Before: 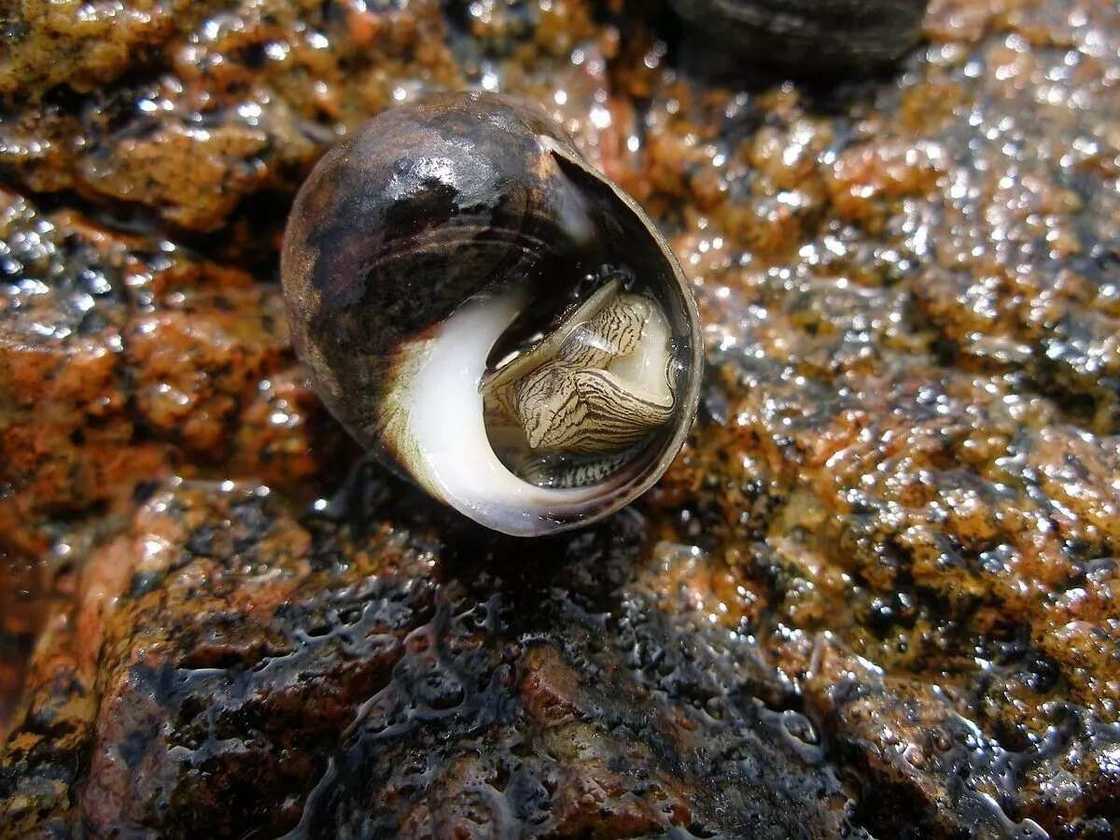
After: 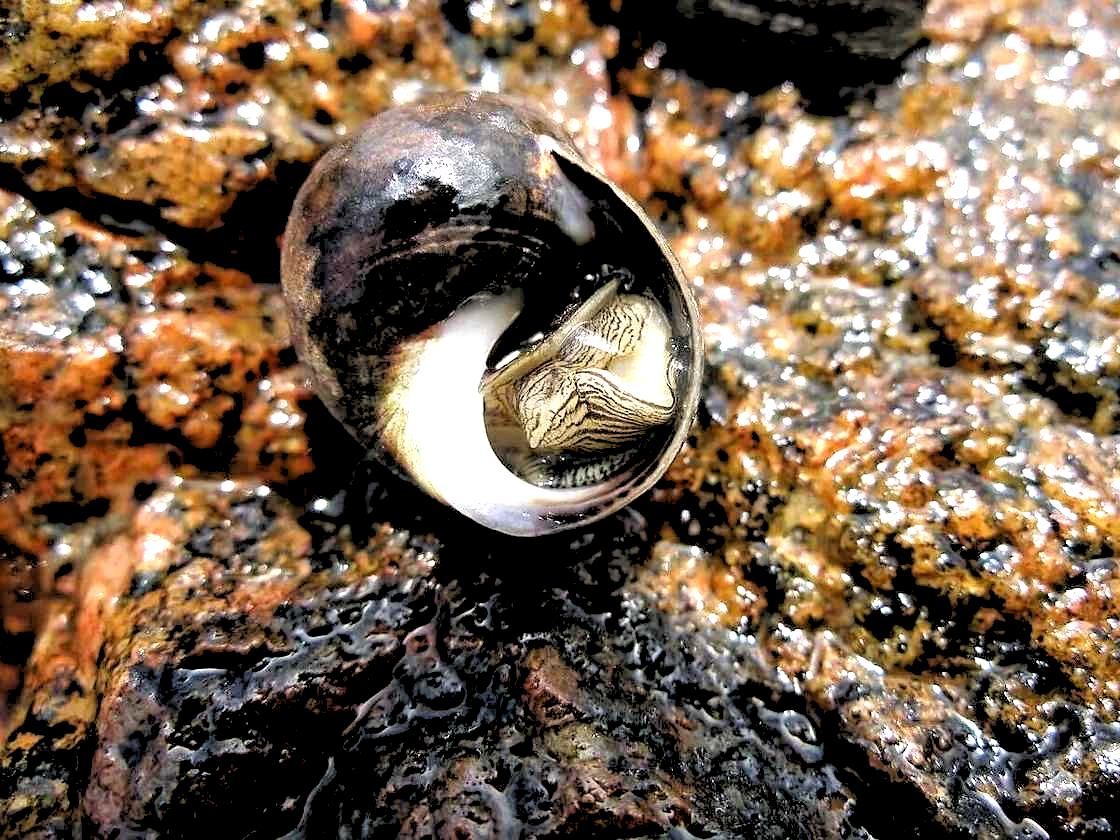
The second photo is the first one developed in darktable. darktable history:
rgb levels: levels [[0.029, 0.461, 0.922], [0, 0.5, 1], [0, 0.5, 1]]
contrast equalizer: y [[0.5, 0.501, 0.532, 0.538, 0.54, 0.541], [0.5 ×6], [0.5 ×6], [0 ×6], [0 ×6]]
exposure: exposure 0.943 EV, compensate highlight preservation false
